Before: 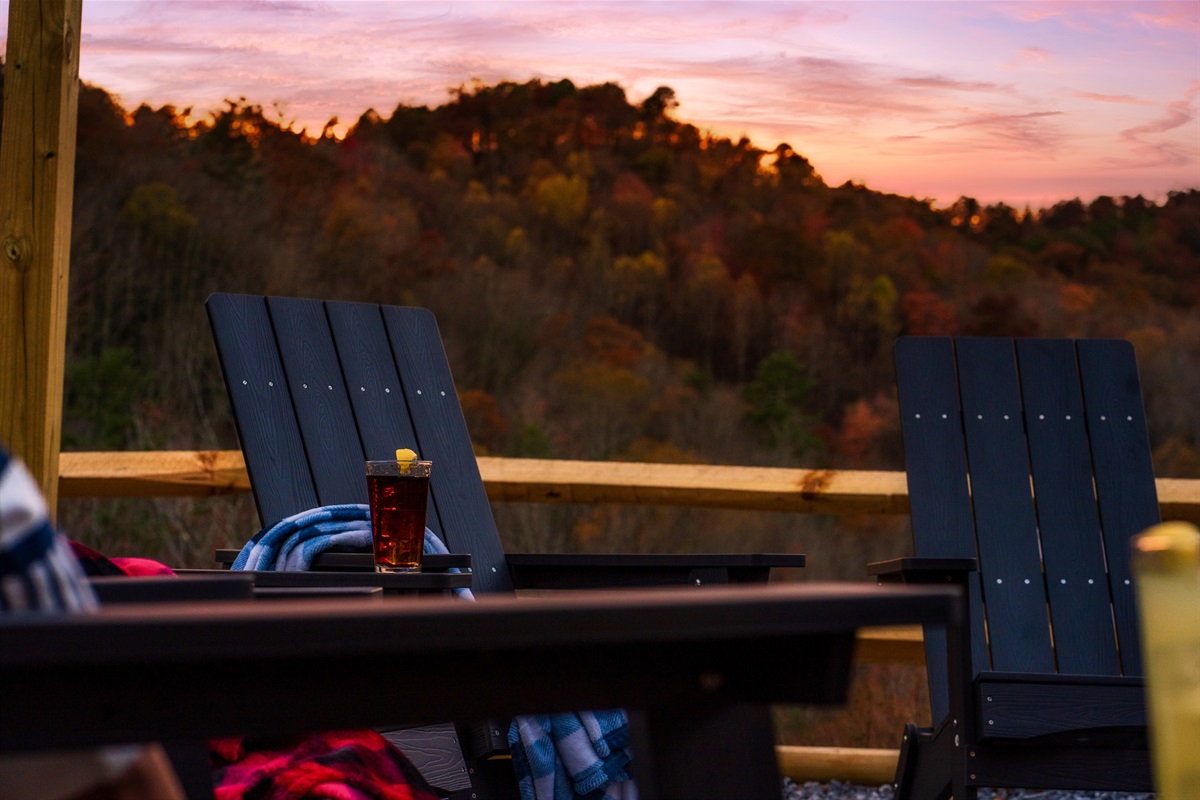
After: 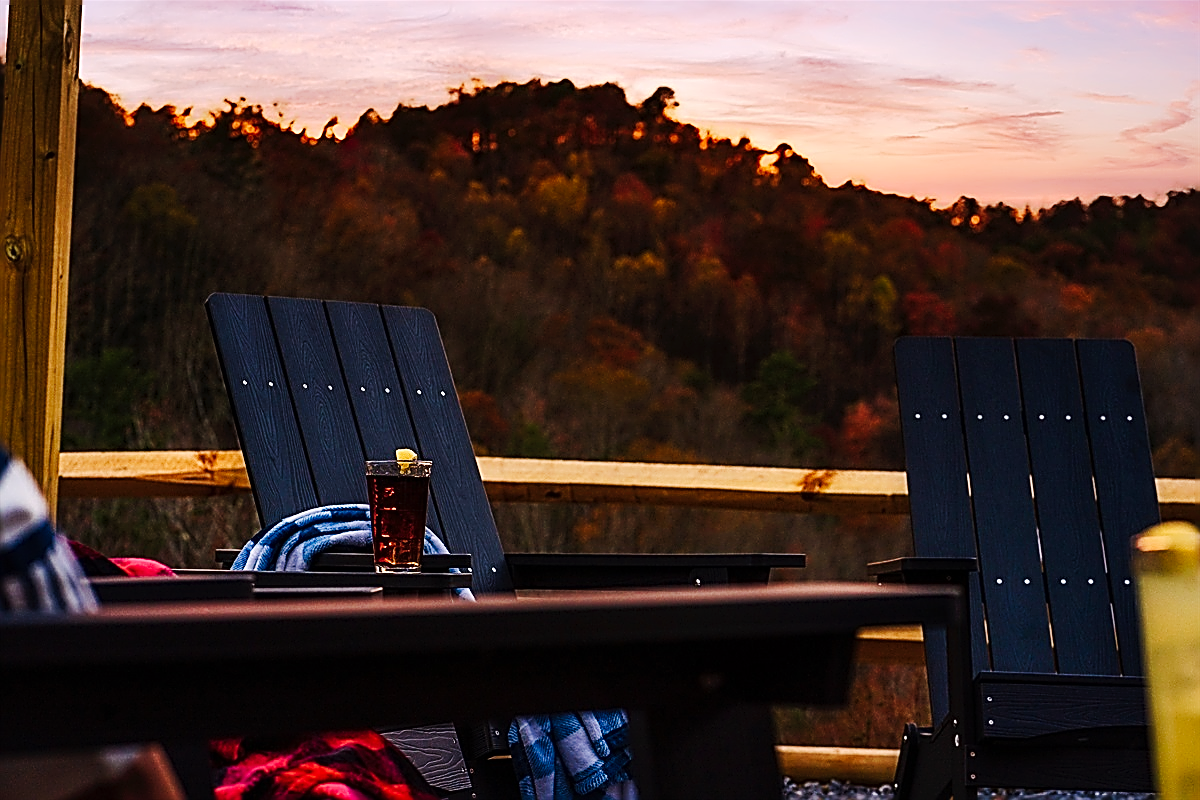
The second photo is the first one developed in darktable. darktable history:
tone curve: curves: ch0 [(0, 0) (0.003, 0.002) (0.011, 0.009) (0.025, 0.019) (0.044, 0.031) (0.069, 0.04) (0.1, 0.059) (0.136, 0.092) (0.177, 0.134) (0.224, 0.192) (0.277, 0.262) (0.335, 0.348) (0.399, 0.446) (0.468, 0.554) (0.543, 0.646) (0.623, 0.731) (0.709, 0.807) (0.801, 0.867) (0.898, 0.931) (1, 1)], preserve colors none
color calibration: gray › normalize channels true, x 0.342, y 0.356, temperature 5145.08 K, gamut compression 0.006
contrast brightness saturation: saturation -0.049
sharpen: amount 1.993
